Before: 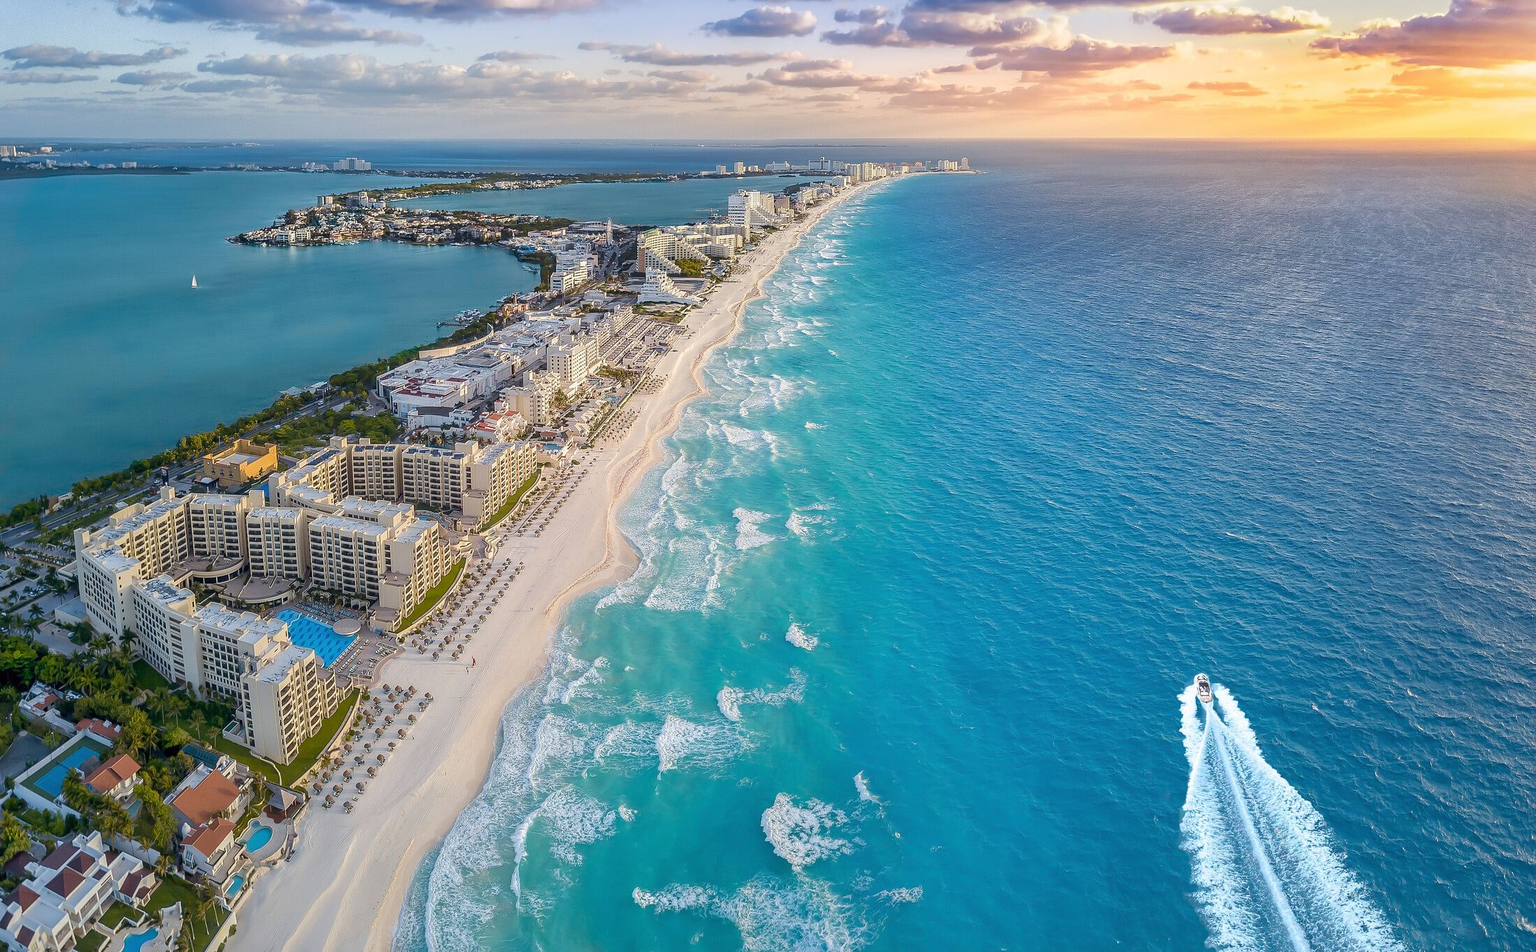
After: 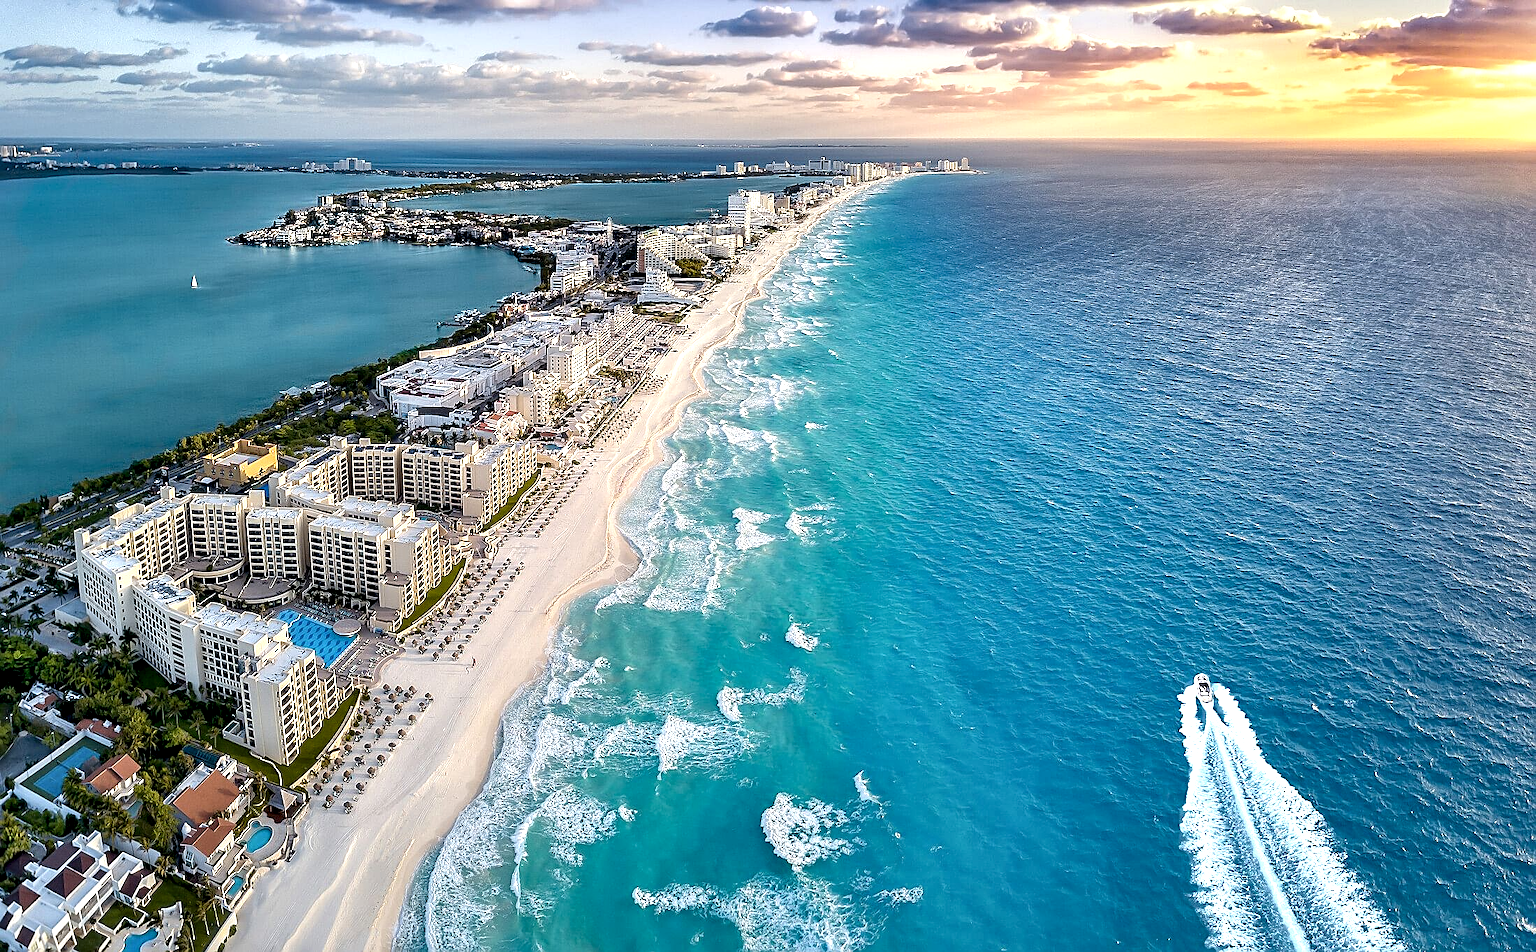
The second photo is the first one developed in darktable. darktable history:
exposure: exposure 0.172 EV, compensate highlight preservation false
contrast equalizer: octaves 7, y [[0.609, 0.611, 0.615, 0.613, 0.607, 0.603], [0.504, 0.498, 0.496, 0.499, 0.506, 0.516], [0 ×6], [0 ×6], [0 ×6]]
sharpen: on, module defaults
